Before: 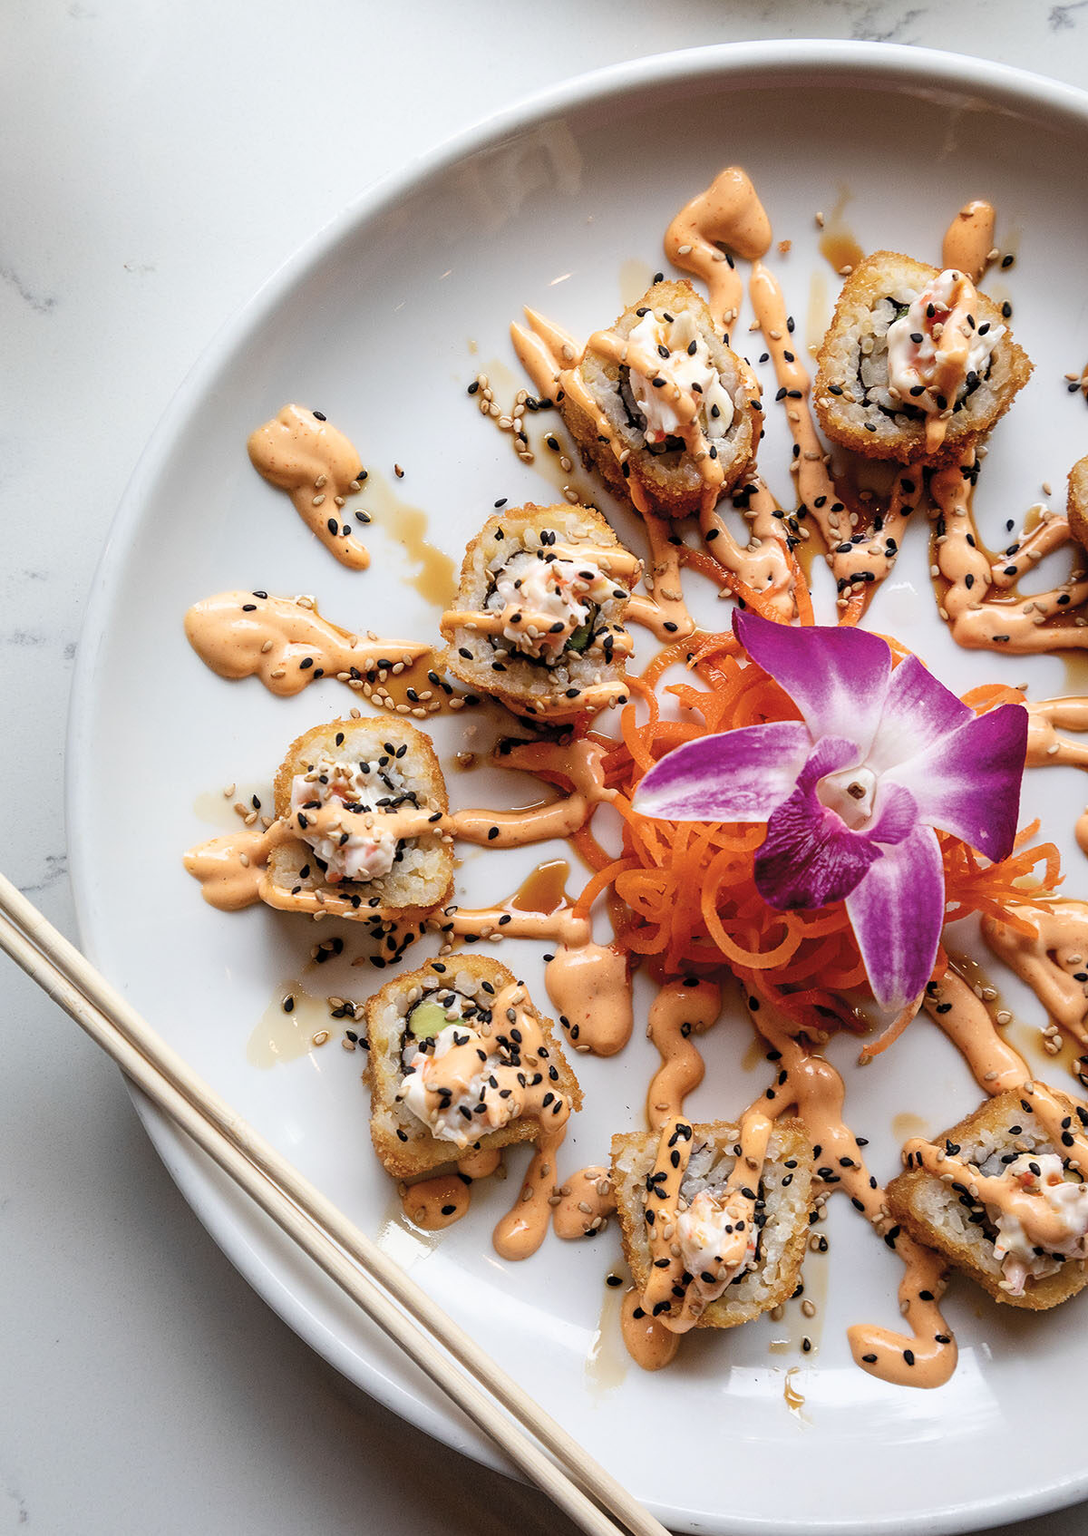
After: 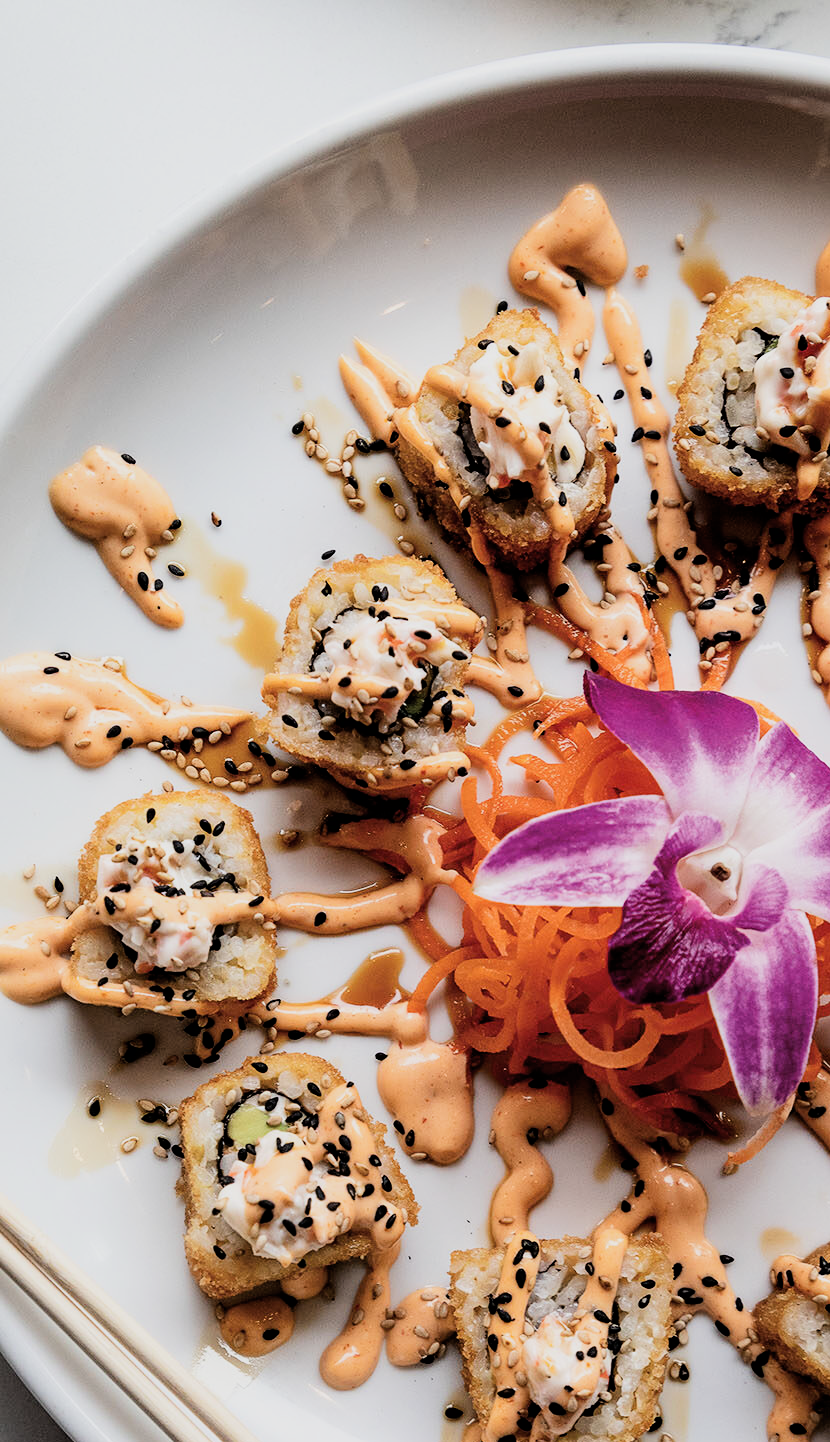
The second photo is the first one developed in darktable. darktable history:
crop: left 18.692%, right 12.131%, bottom 14.259%
filmic rgb: black relative exposure -5.04 EV, white relative exposure 3.96 EV, hardness 2.89, contrast 1.406, highlights saturation mix -30.64%
